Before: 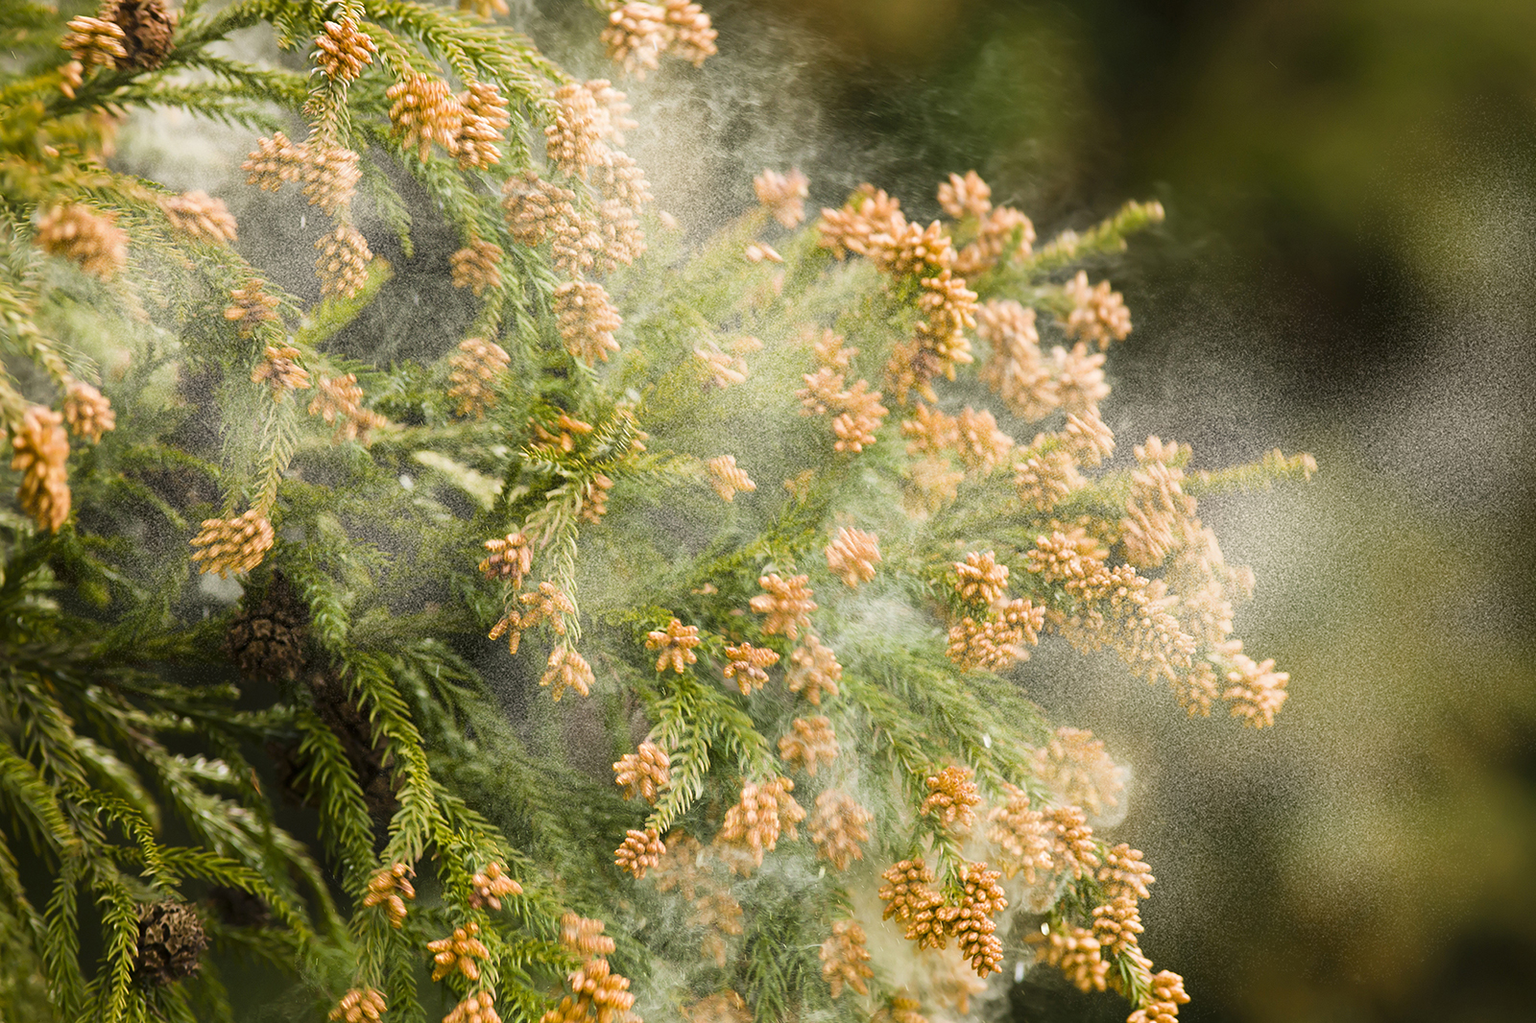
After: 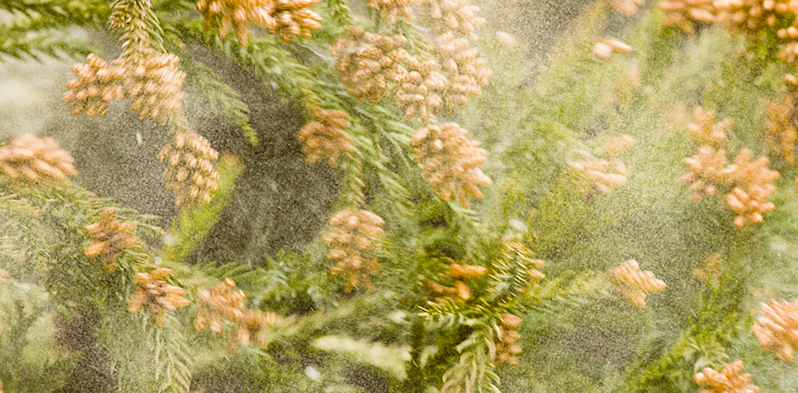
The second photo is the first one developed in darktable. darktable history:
color correction: highlights a* -0.482, highlights b* 0.161, shadows a* 4.66, shadows b* 20.72
crop and rotate: left 3.047%, top 7.509%, right 42.236%, bottom 37.598%
rotate and perspective: rotation -14.8°, crop left 0.1, crop right 0.903, crop top 0.25, crop bottom 0.748
